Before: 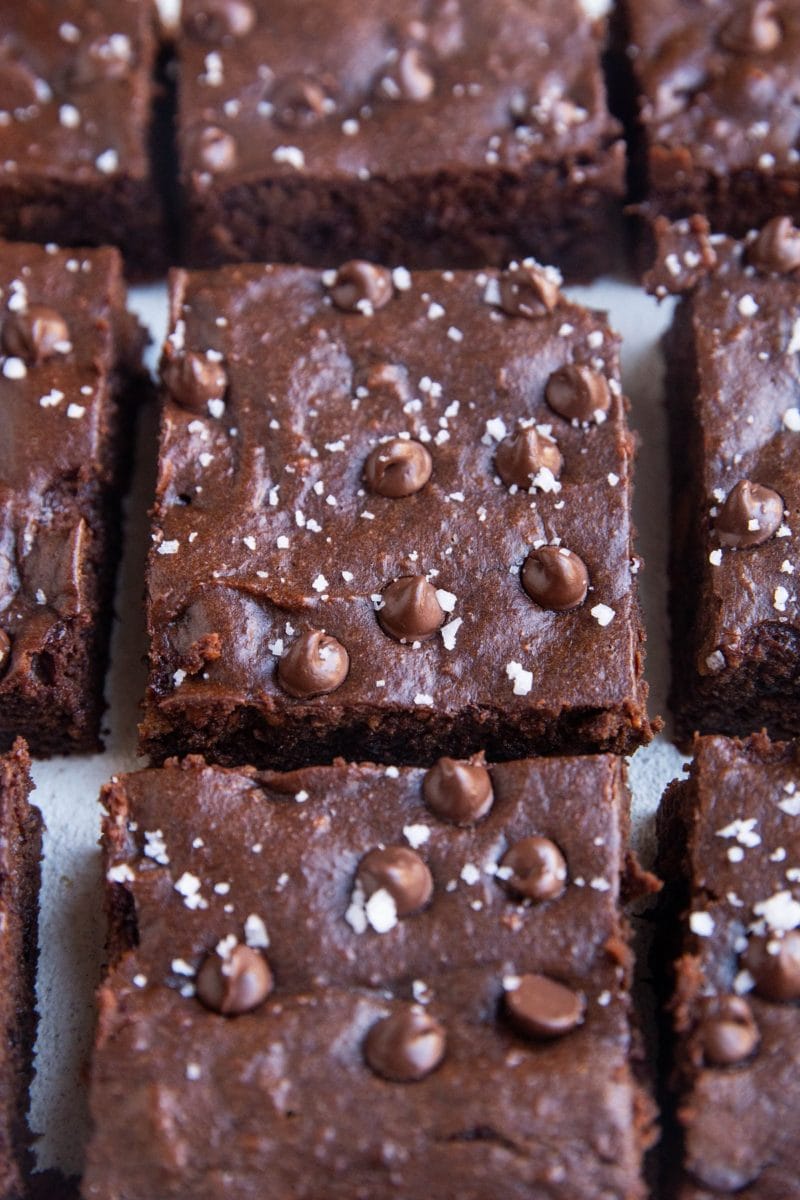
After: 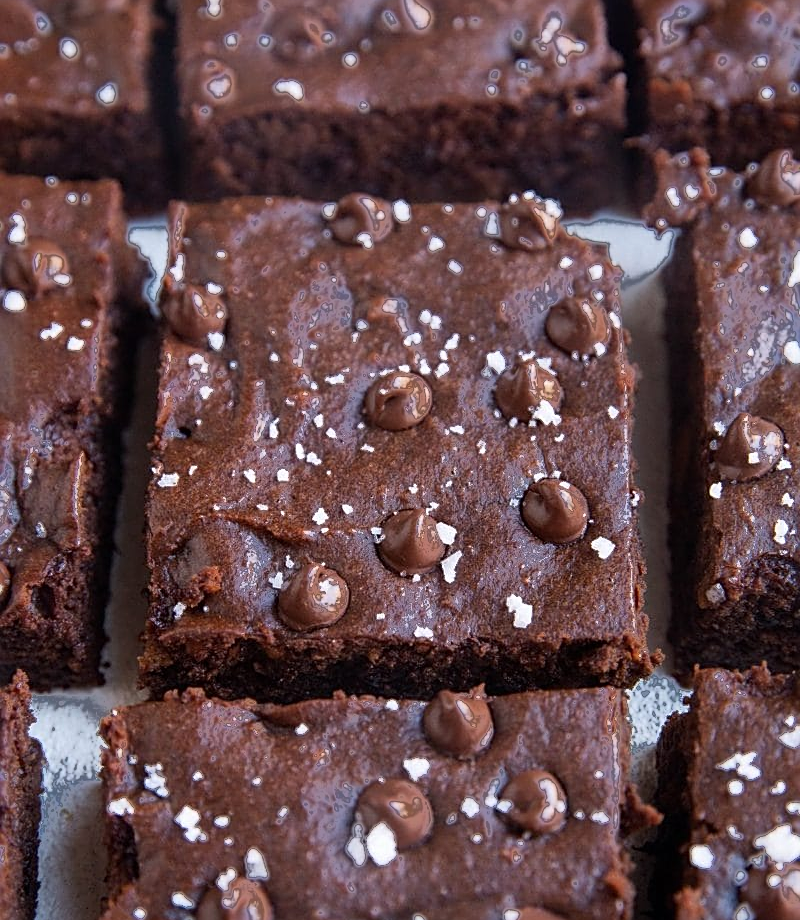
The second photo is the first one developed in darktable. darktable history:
sharpen: on, module defaults
fill light: exposure -0.73 EV, center 0.69, width 2.2
crop: top 5.667%, bottom 17.637%
tone equalizer: on, module defaults
